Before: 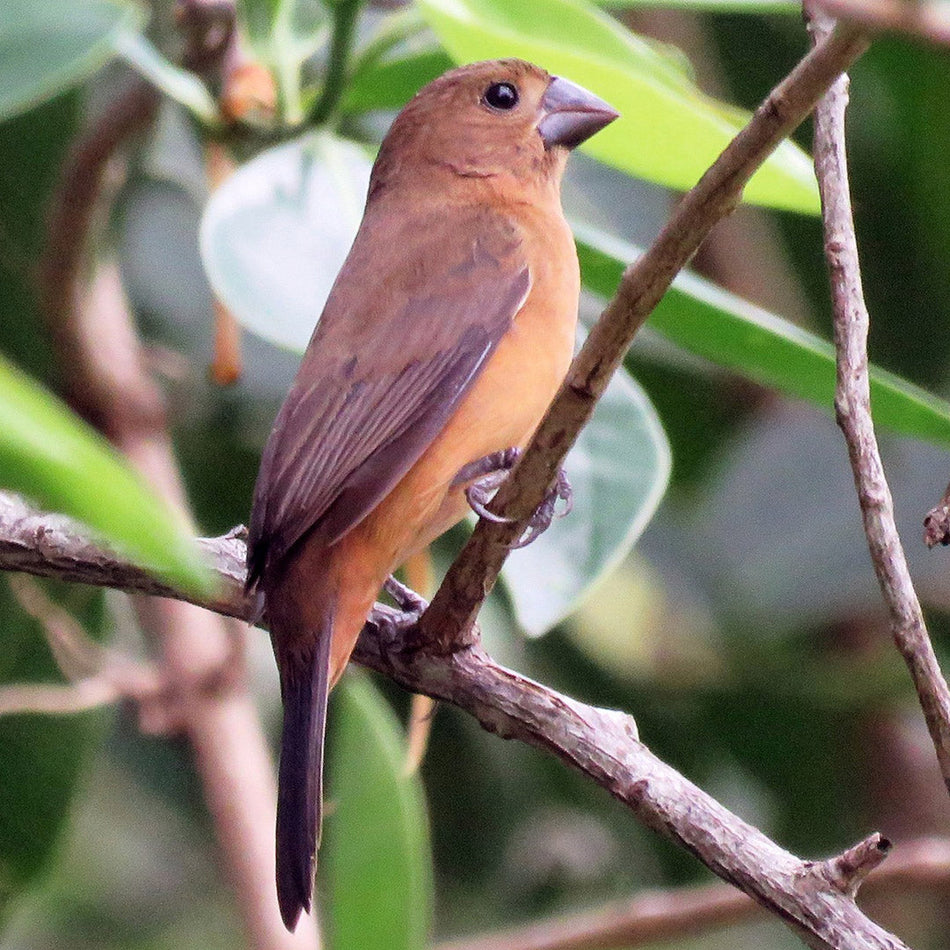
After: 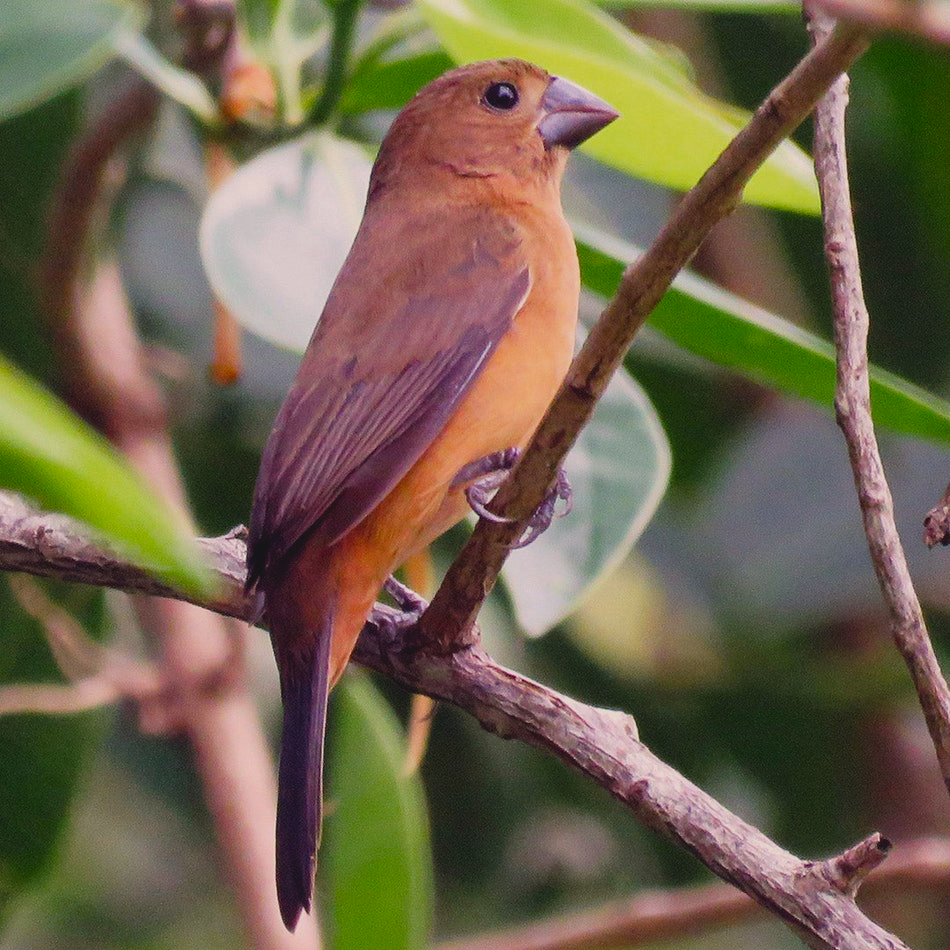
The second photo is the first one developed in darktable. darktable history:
color balance rgb: shadows lift › chroma 2%, shadows lift › hue 247.2°, power › chroma 0.3%, power › hue 25.2°, highlights gain › chroma 3%, highlights gain › hue 60°, global offset › luminance 0.75%, perceptual saturation grading › global saturation 20%, perceptual saturation grading › highlights -20%, perceptual saturation grading › shadows 30%, global vibrance 20%
exposure: exposure -0.492 EV, compensate highlight preservation false
